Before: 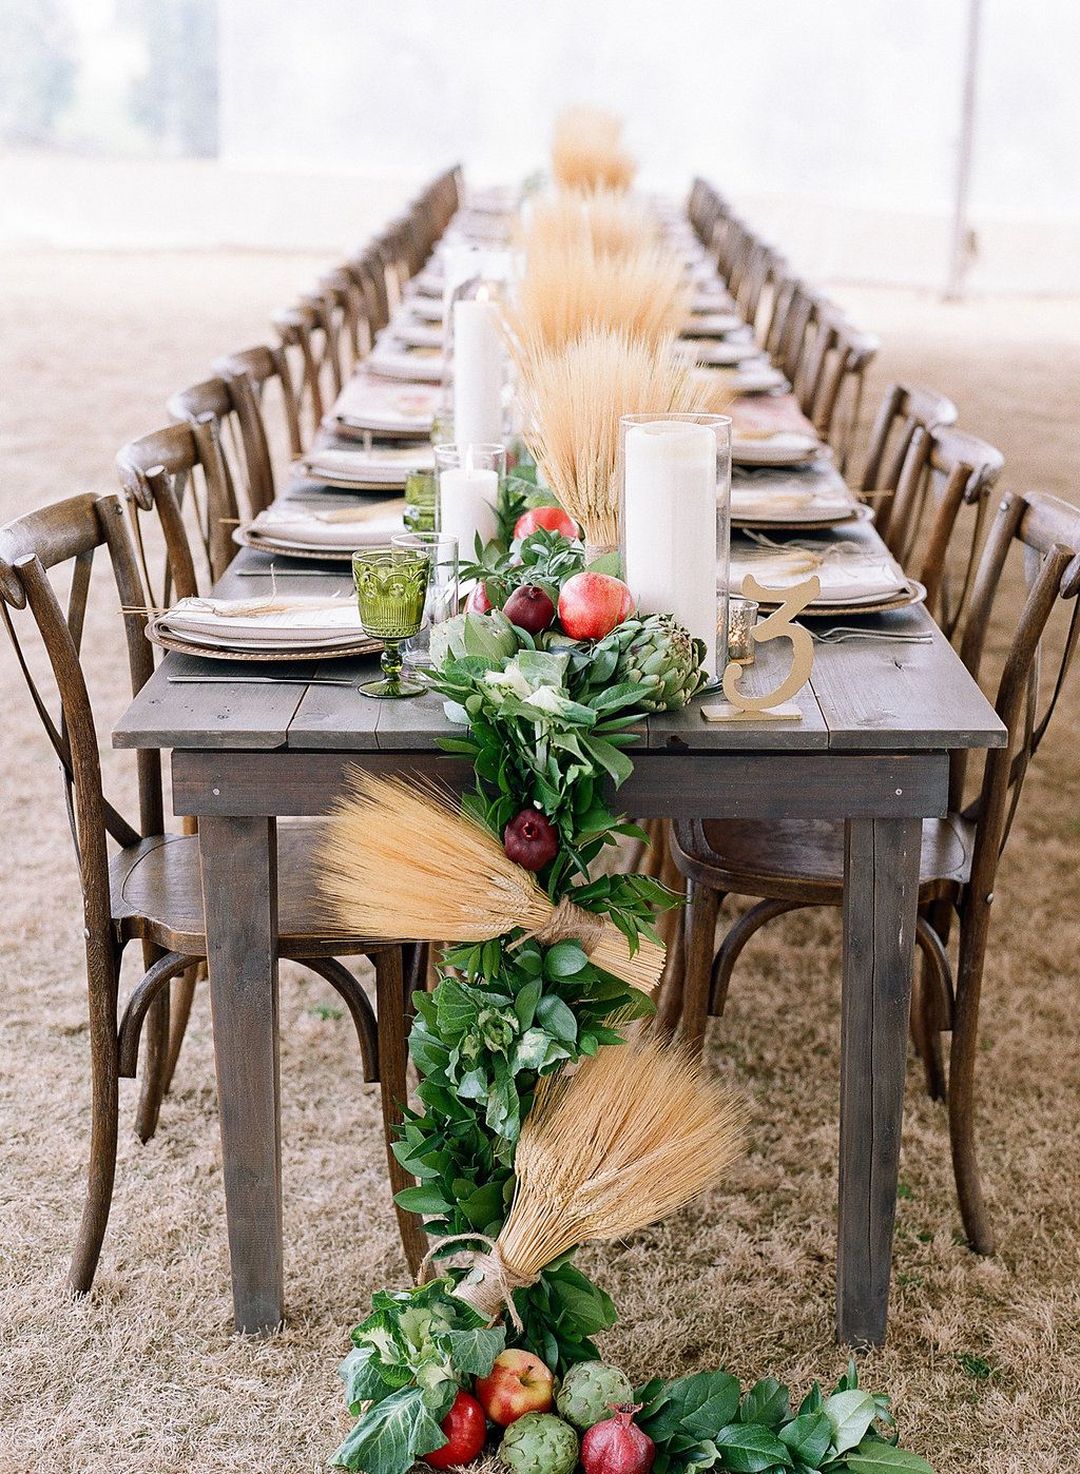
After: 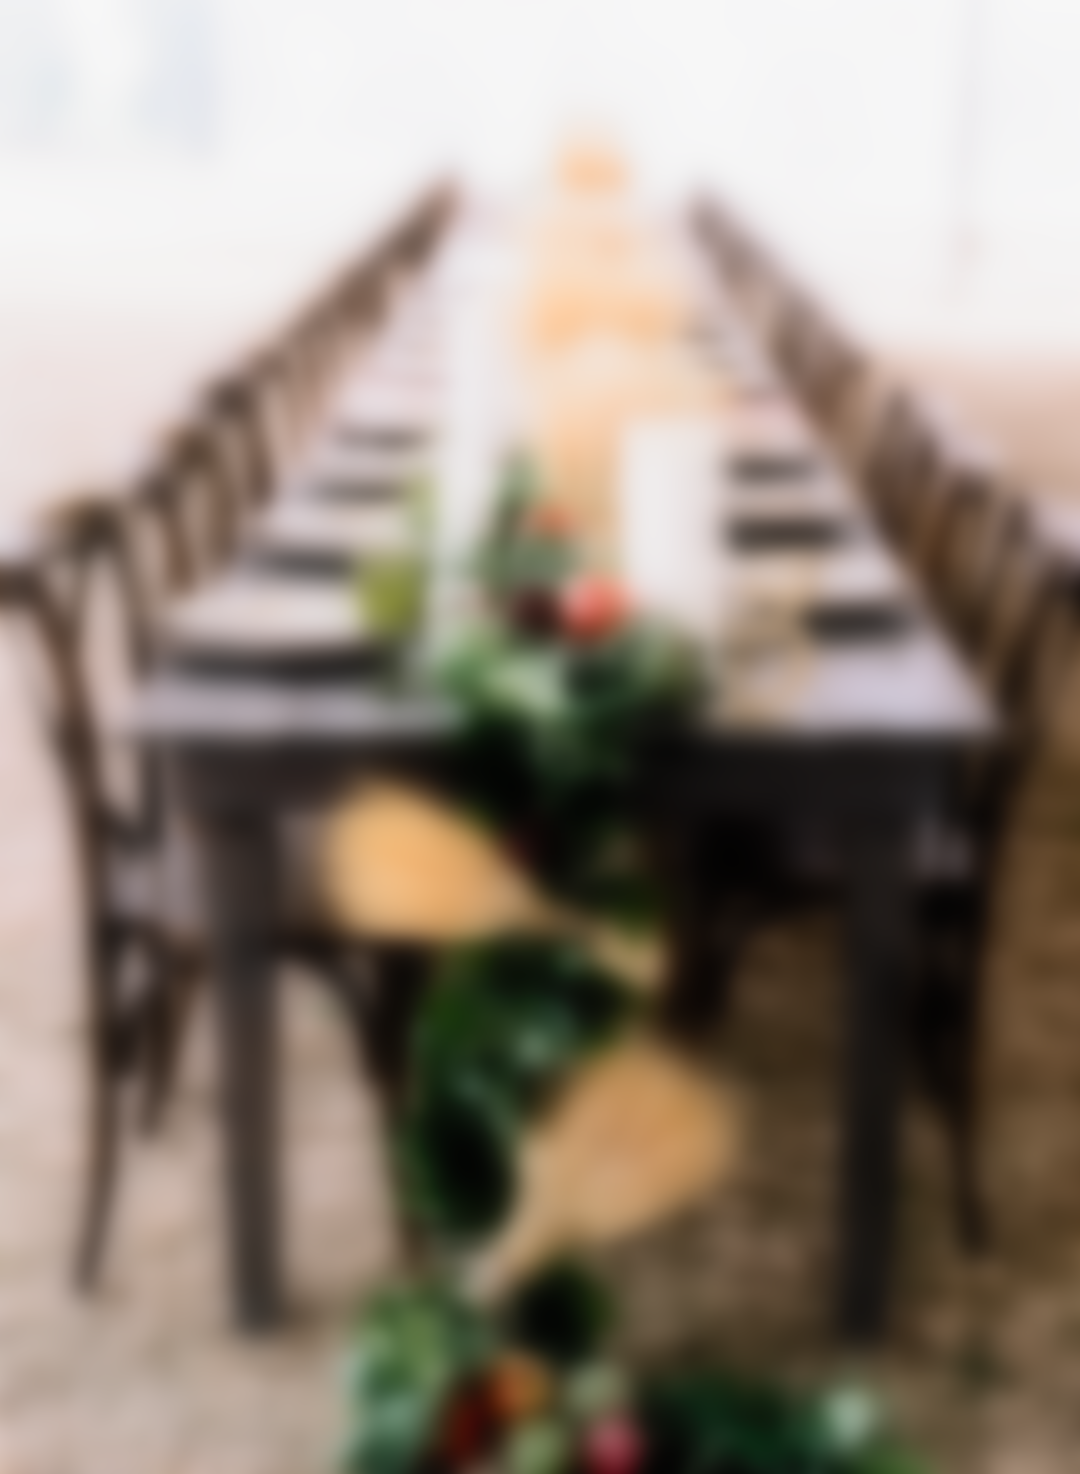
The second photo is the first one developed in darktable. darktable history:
color balance rgb: linear chroma grading › shadows -8%, linear chroma grading › global chroma 10%, perceptual saturation grading › global saturation 2%, perceptual saturation grading › highlights -2%, perceptual saturation grading › mid-tones 4%, perceptual saturation grading › shadows 8%, perceptual brilliance grading › global brilliance 2%, perceptual brilliance grading › highlights -4%, global vibrance 16%, saturation formula JzAzBz (2021)
lowpass: radius 16, unbound 0
sharpen: on, module defaults
exposure: exposure -1 EV, compensate highlight preservation false
contrast brightness saturation: contrast 0.2, brightness 0.16, saturation 0.22
tone equalizer: -8 EV -0.75 EV, -7 EV -0.7 EV, -6 EV -0.6 EV, -5 EV -0.4 EV, -3 EV 0.4 EV, -2 EV 0.6 EV, -1 EV 0.7 EV, +0 EV 0.75 EV, edges refinement/feathering 500, mask exposure compensation -1.57 EV, preserve details no
filmic rgb: black relative exposure -8.2 EV, white relative exposure 2.2 EV, threshold 3 EV, hardness 7.11, latitude 75%, contrast 1.325, highlights saturation mix -2%, shadows ↔ highlights balance 30%, preserve chrominance RGB euclidean norm, color science v5 (2021), contrast in shadows safe, contrast in highlights safe, enable highlight reconstruction true
